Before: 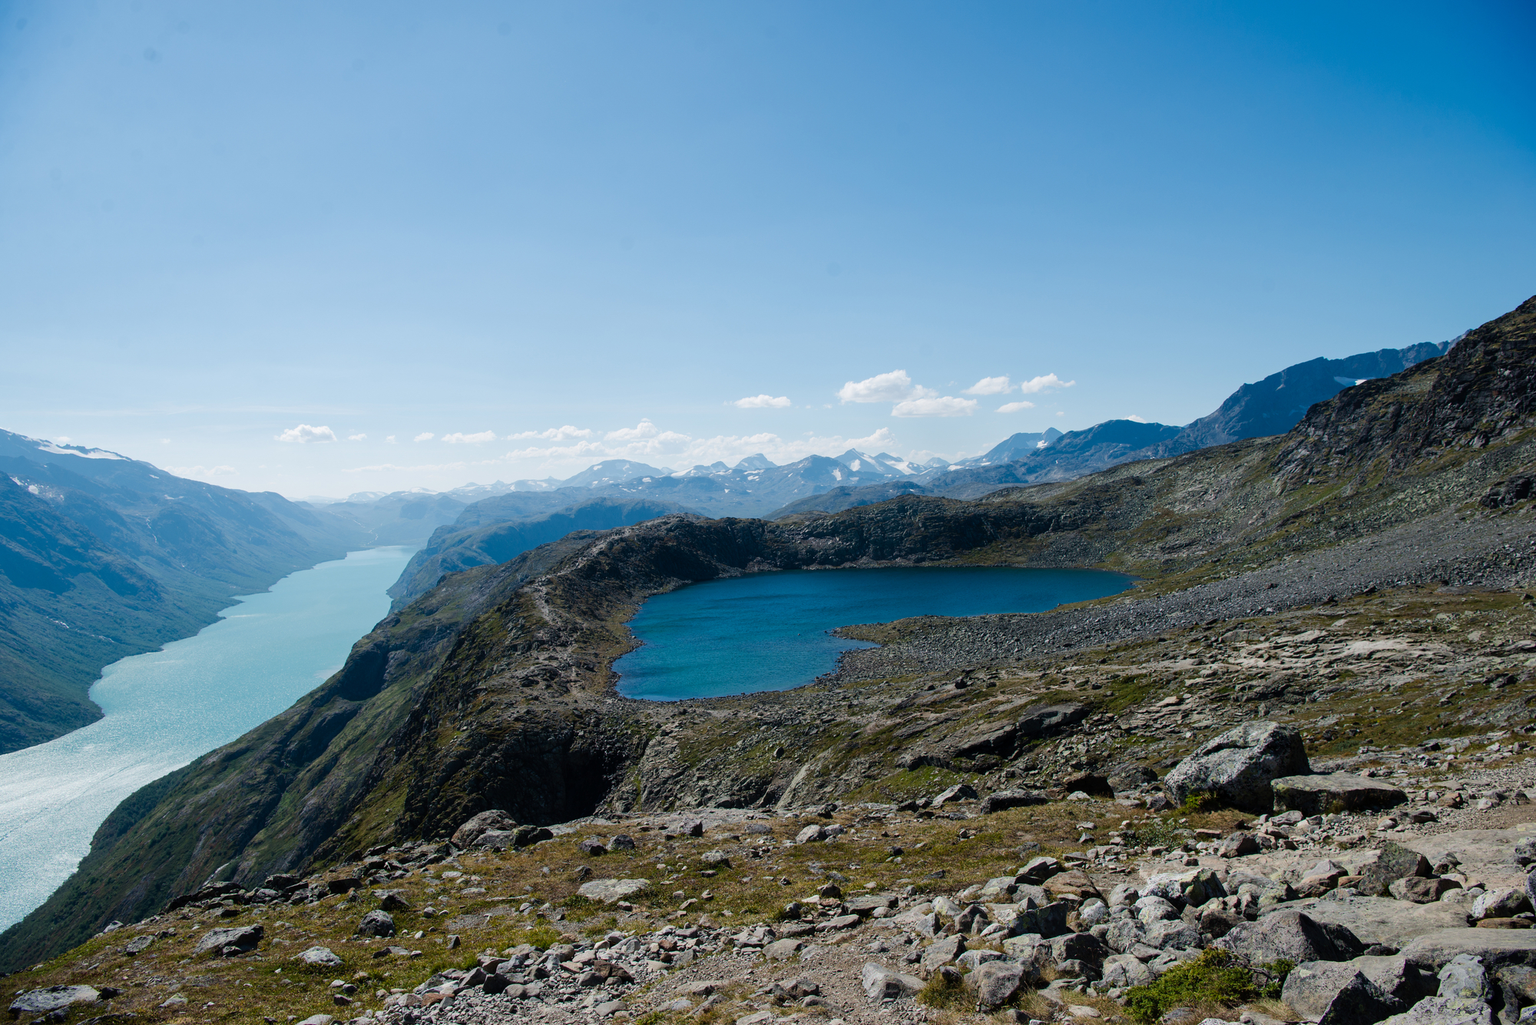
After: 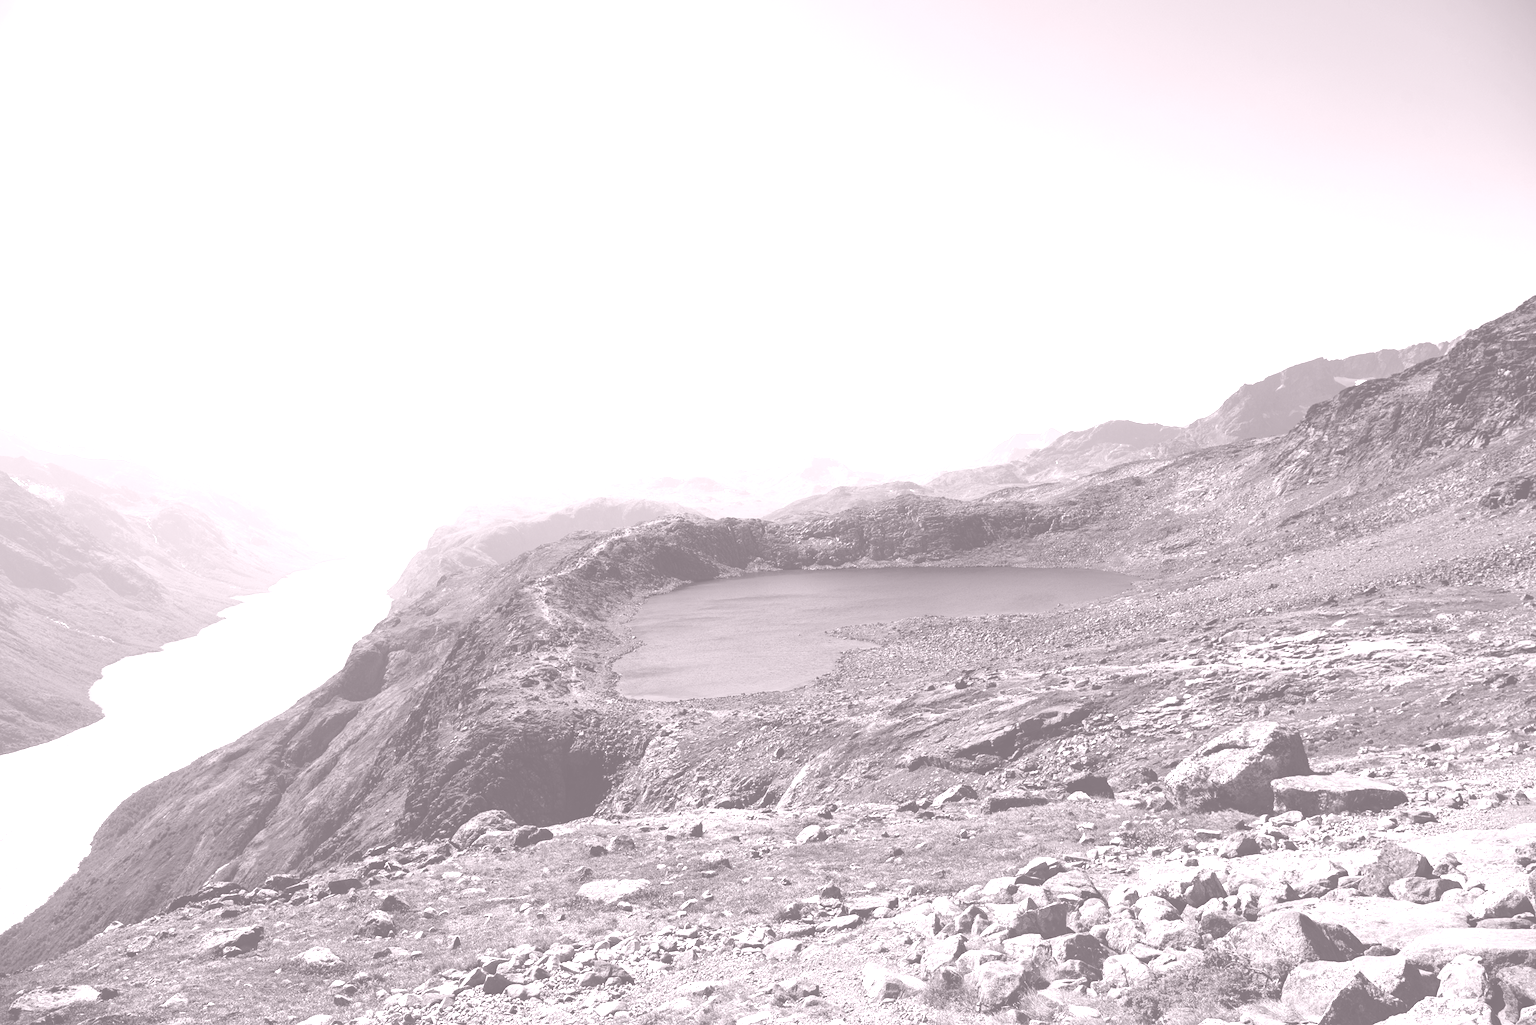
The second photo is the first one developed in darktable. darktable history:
colorize: hue 25.2°, saturation 83%, source mix 82%, lightness 79%, version 1
white balance: red 0.976, blue 1.04
velvia: strength 17%
